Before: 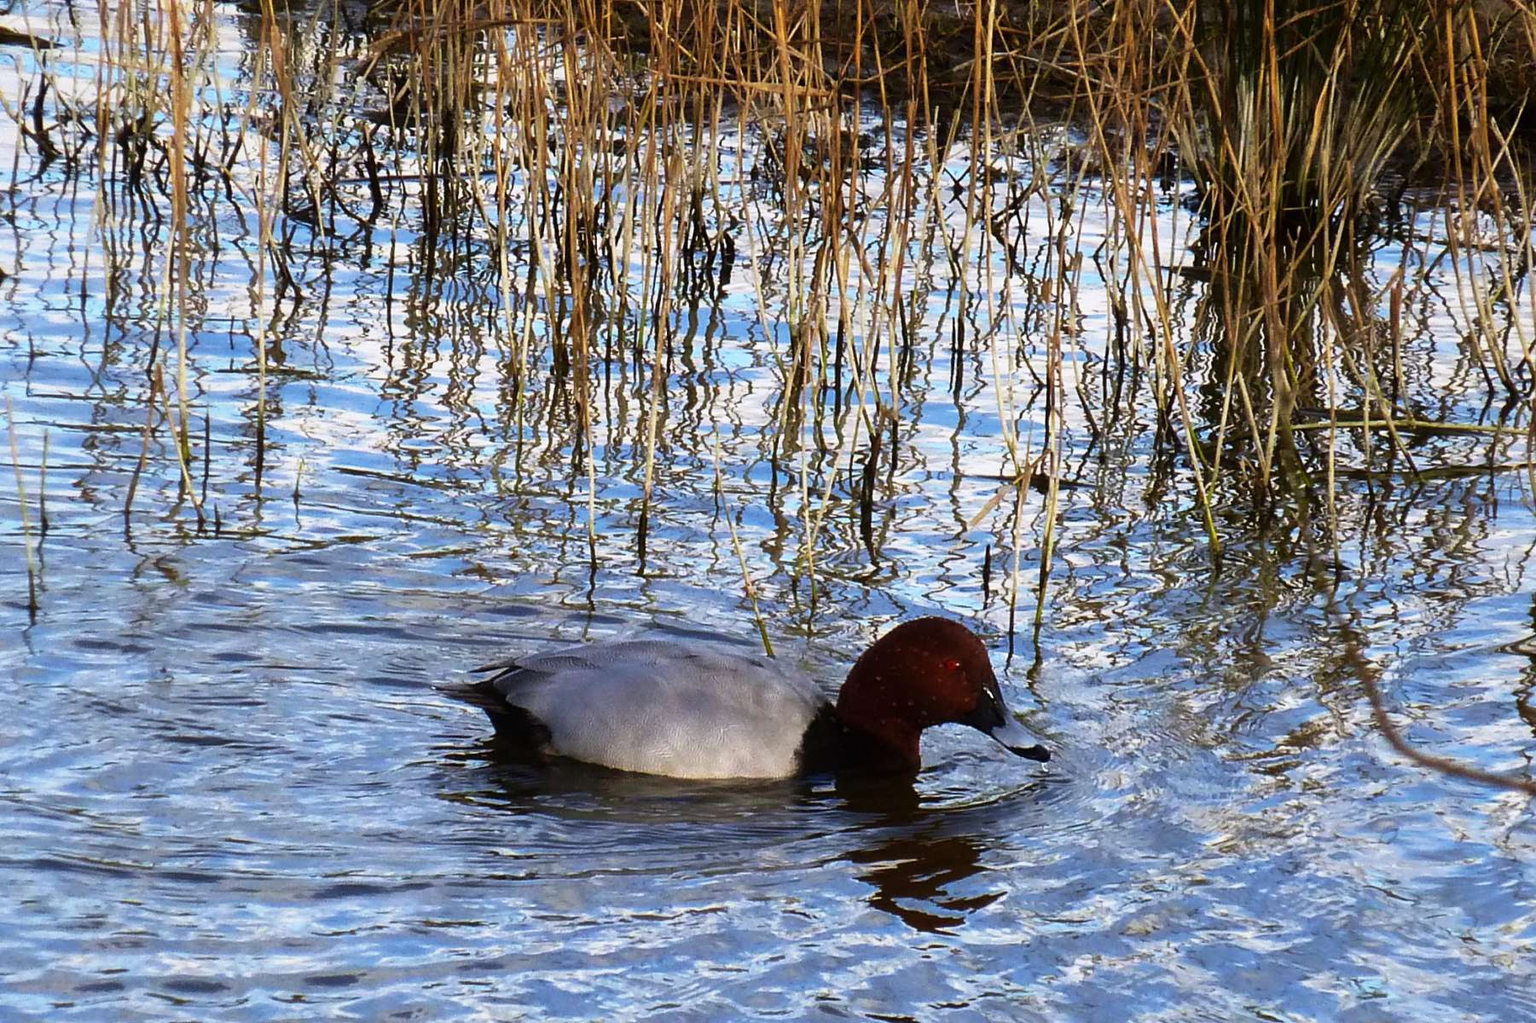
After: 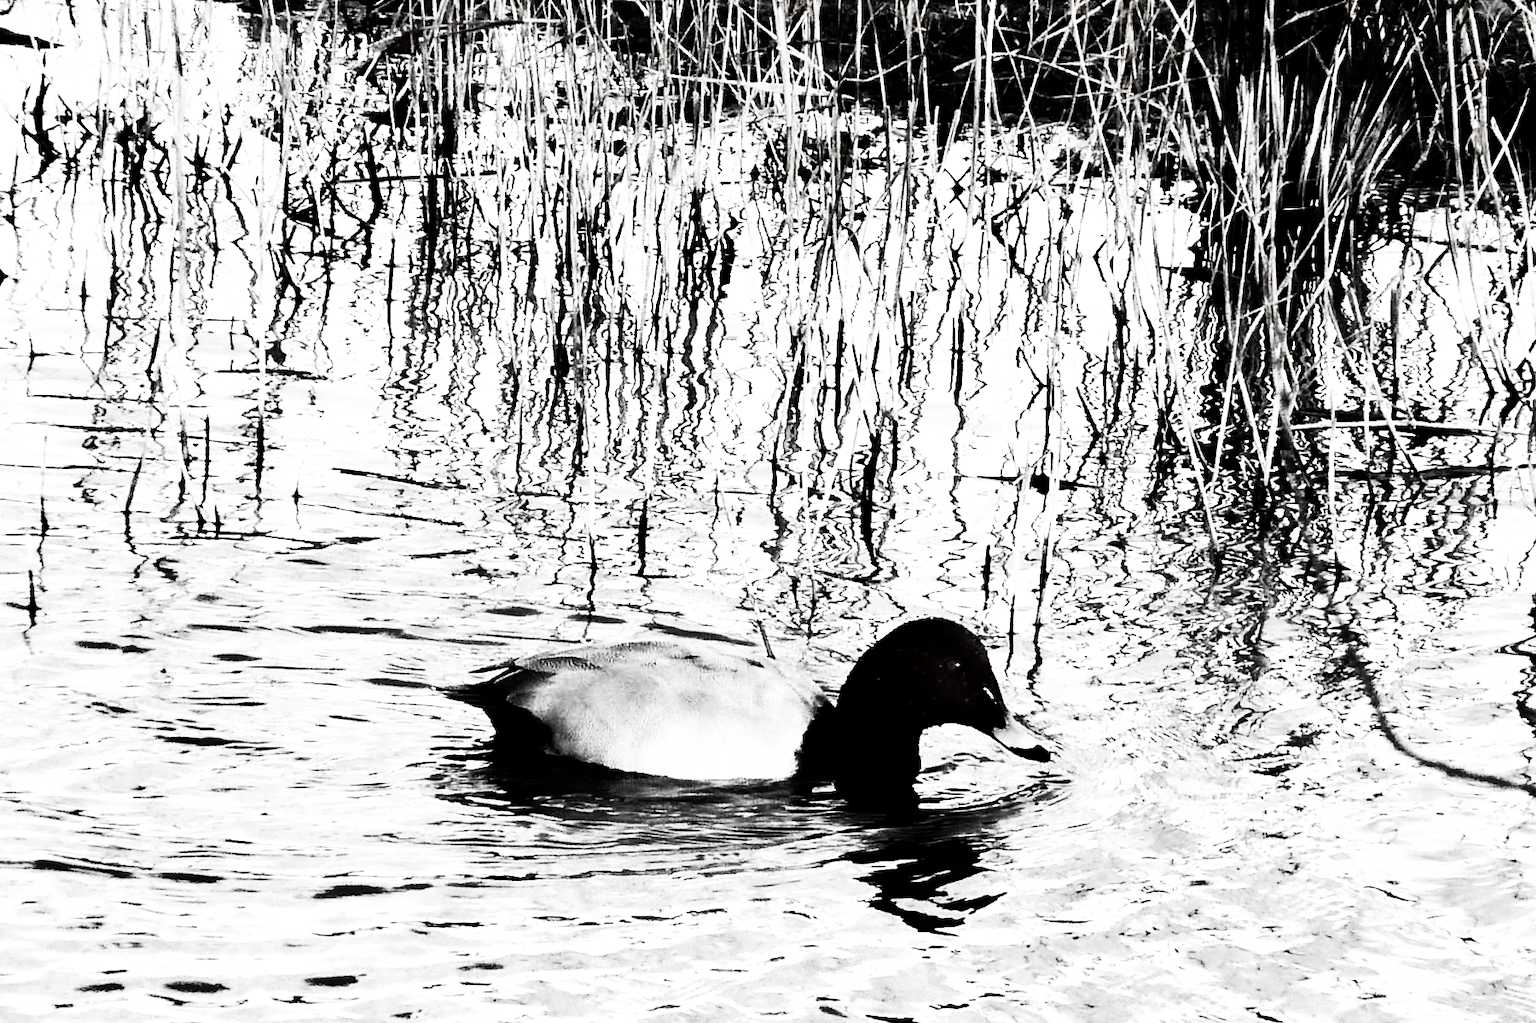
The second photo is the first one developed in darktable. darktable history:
shadows and highlights: low approximation 0.01, soften with gaussian
base curve: curves: ch0 [(0, 0) (0.007, 0.004) (0.027, 0.03) (0.046, 0.07) (0.207, 0.54) (0.442, 0.872) (0.673, 0.972) (1, 1)], preserve colors none
exposure: black level correction 0, exposure 1.001 EV, compensate exposure bias true, compensate highlight preservation false
tone curve: curves: ch0 [(0, 0) (0.003, 0.003) (0.011, 0.012) (0.025, 0.028) (0.044, 0.049) (0.069, 0.091) (0.1, 0.144) (0.136, 0.21) (0.177, 0.277) (0.224, 0.352) (0.277, 0.433) (0.335, 0.523) (0.399, 0.613) (0.468, 0.702) (0.543, 0.79) (0.623, 0.867) (0.709, 0.916) (0.801, 0.946) (0.898, 0.972) (1, 1)], preserve colors none
contrast brightness saturation: contrast 0.022, brightness -0.997, saturation -0.983
